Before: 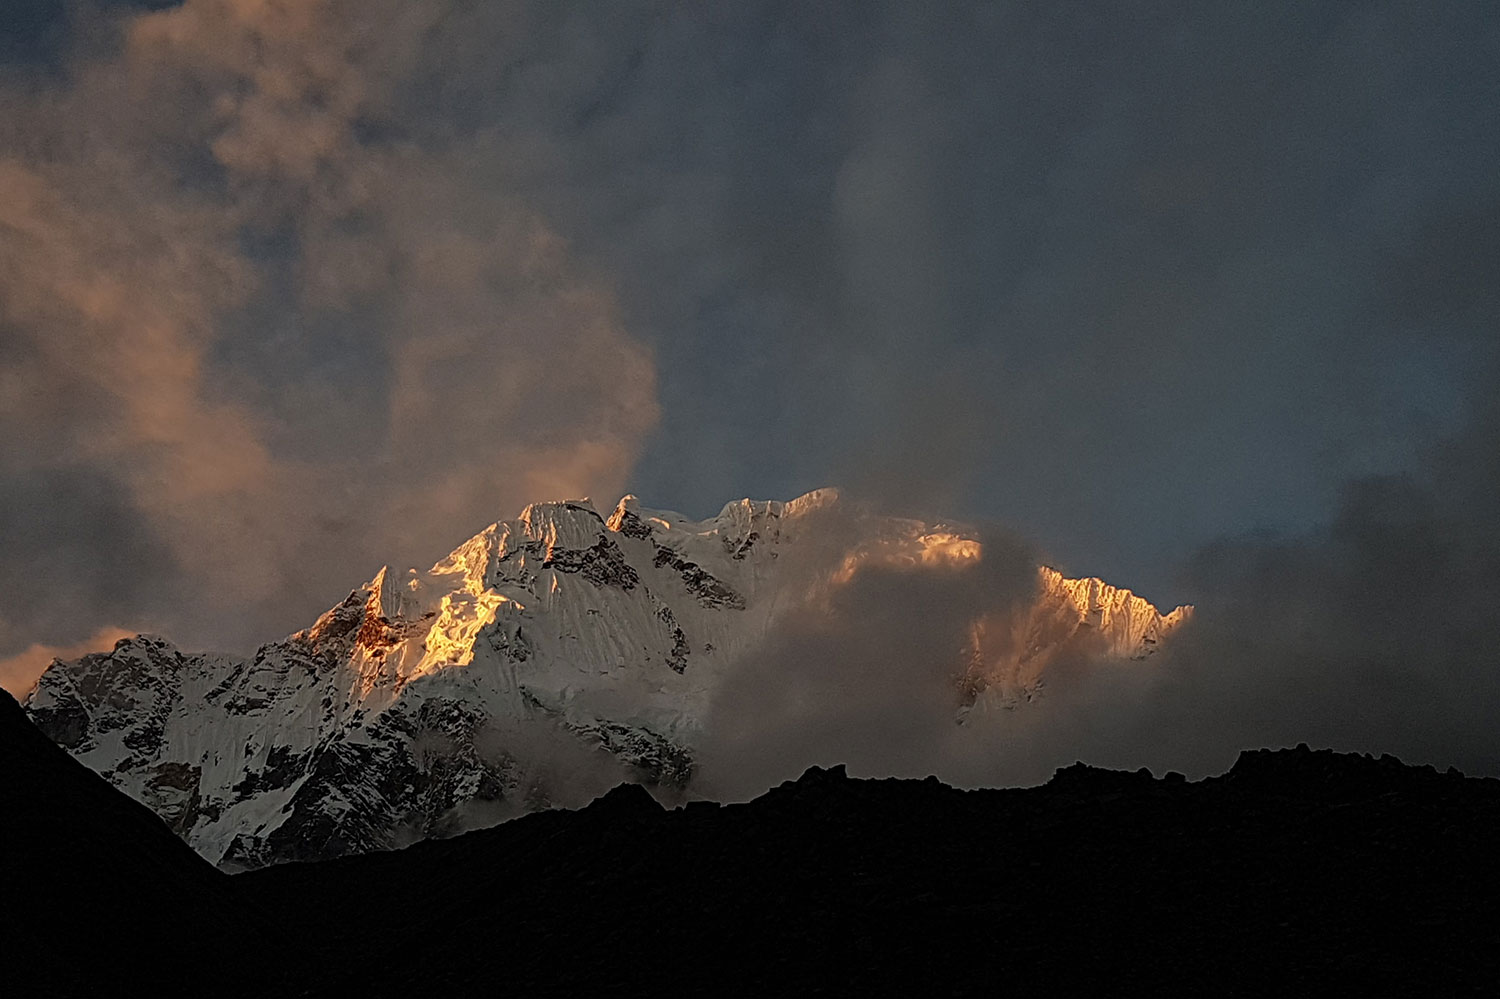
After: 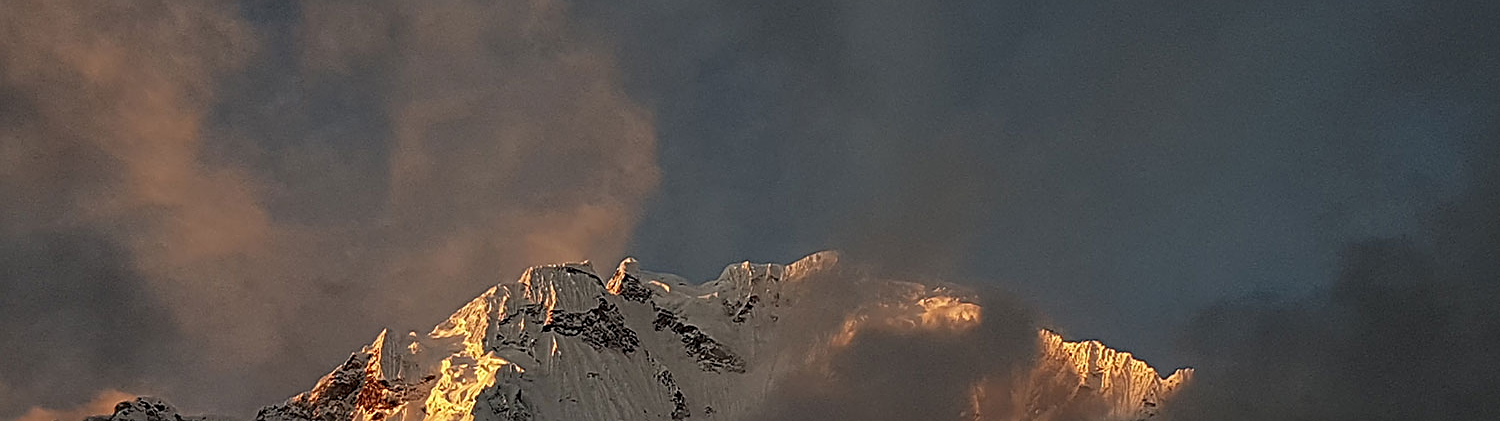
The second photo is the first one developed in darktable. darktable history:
sharpen: on, module defaults
crop and rotate: top 23.727%, bottom 34.115%
